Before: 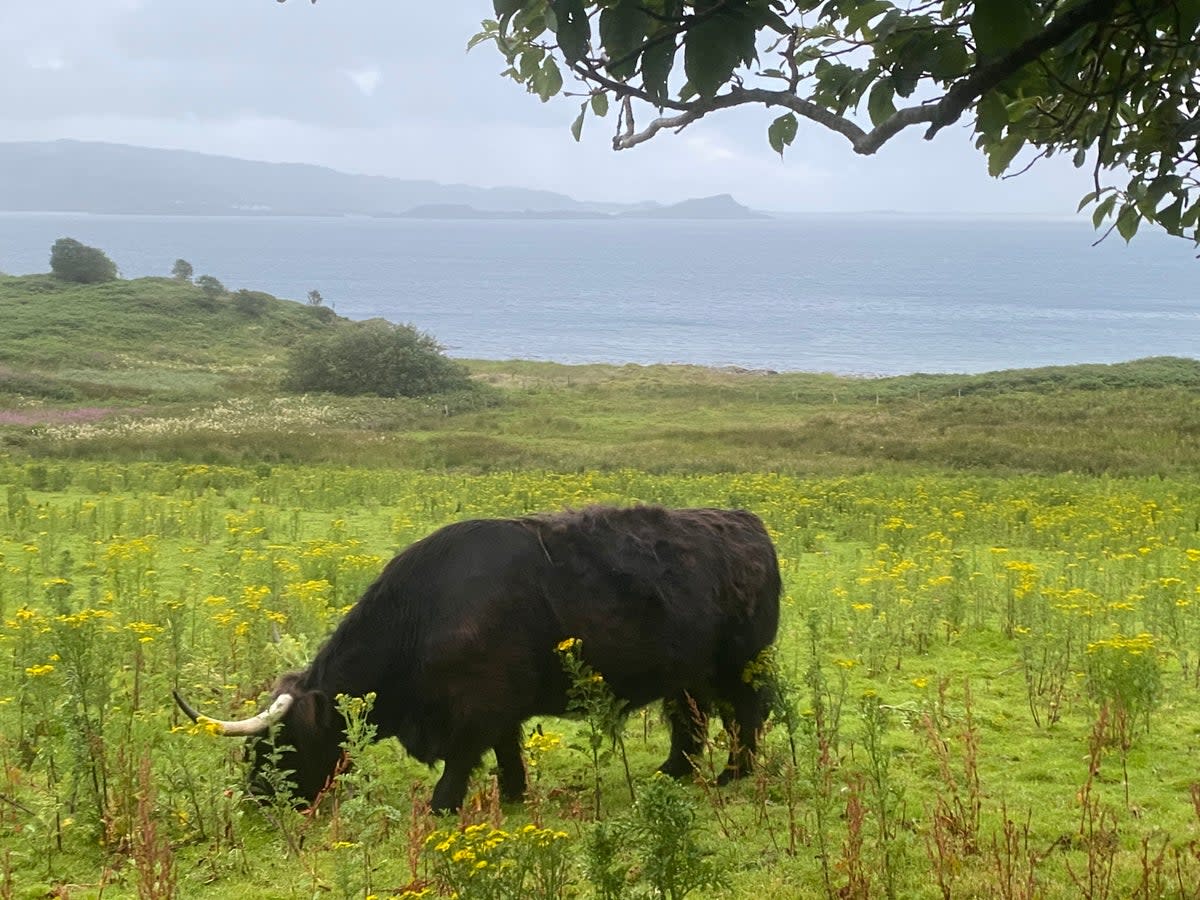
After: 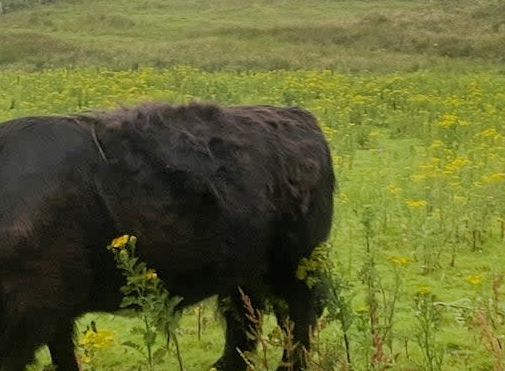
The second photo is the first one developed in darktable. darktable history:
crop: left 37.202%, top 44.838%, right 20.642%, bottom 13.846%
shadows and highlights: highlights color adjustment 0.726%
filmic rgb: black relative exposure -7.65 EV, white relative exposure 4.56 EV, hardness 3.61
